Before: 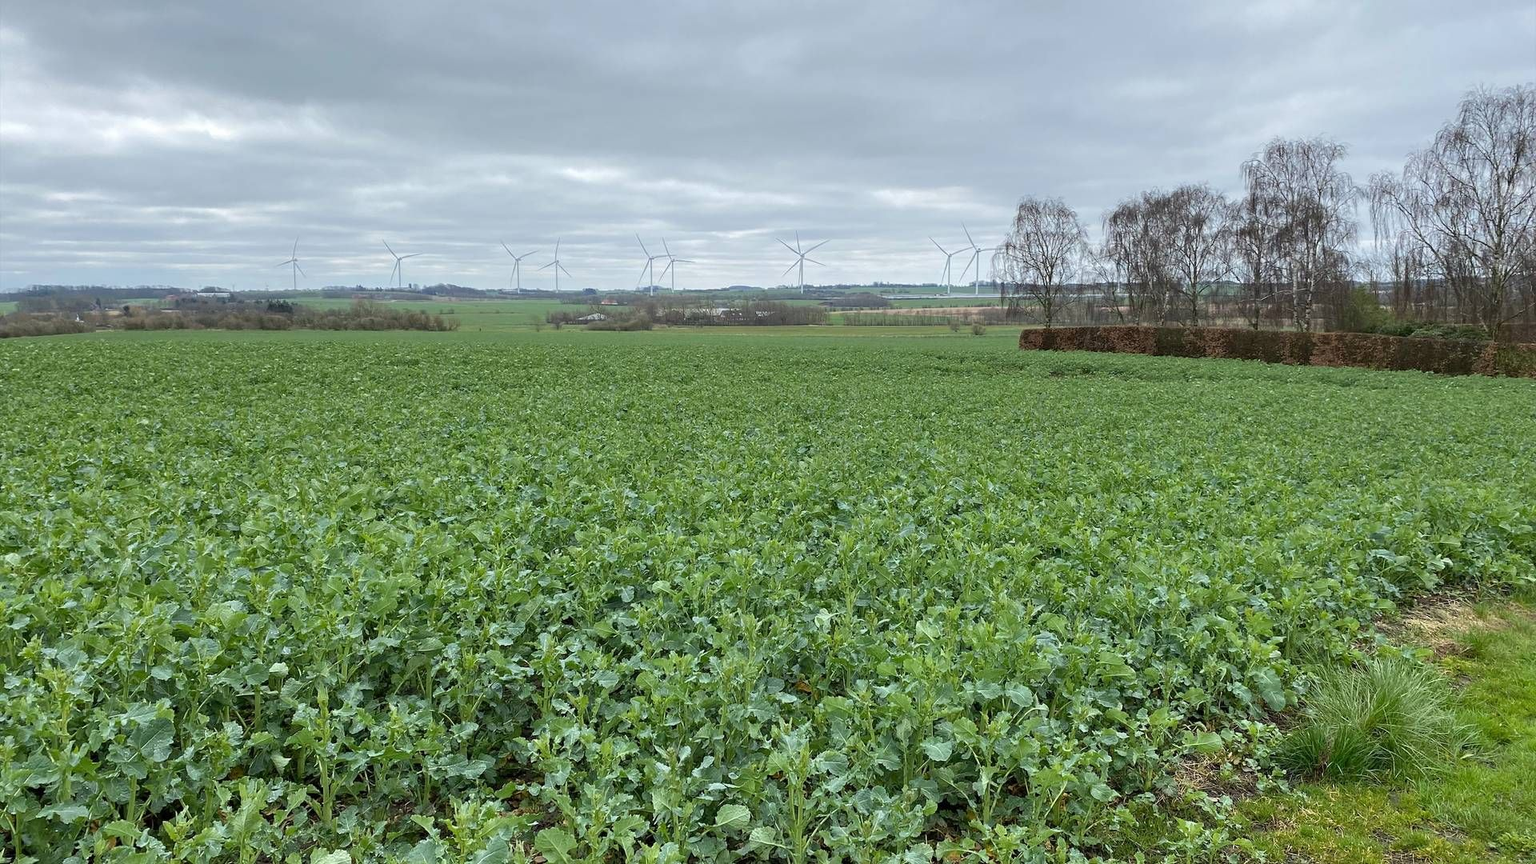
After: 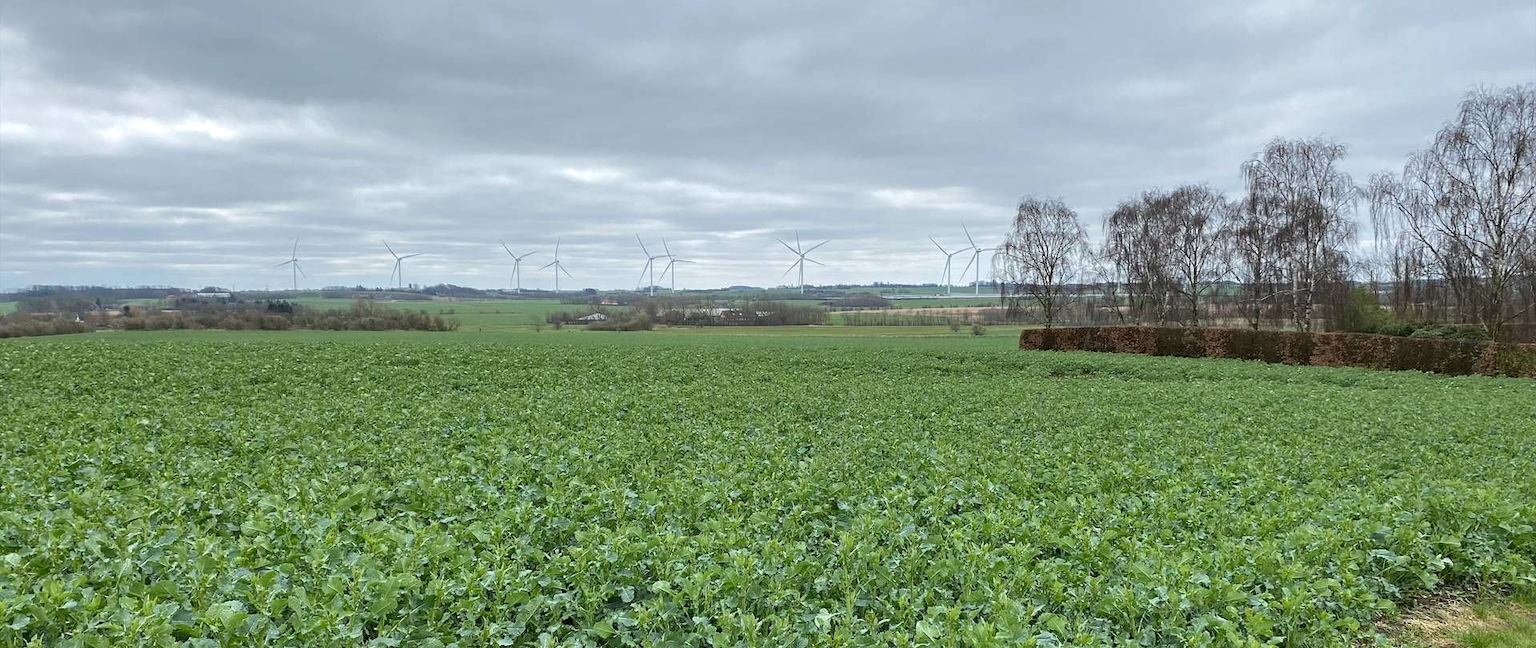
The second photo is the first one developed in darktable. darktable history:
crop: bottom 24.991%
local contrast: mode bilateral grid, contrast 20, coarseness 49, detail 120%, midtone range 0.2
